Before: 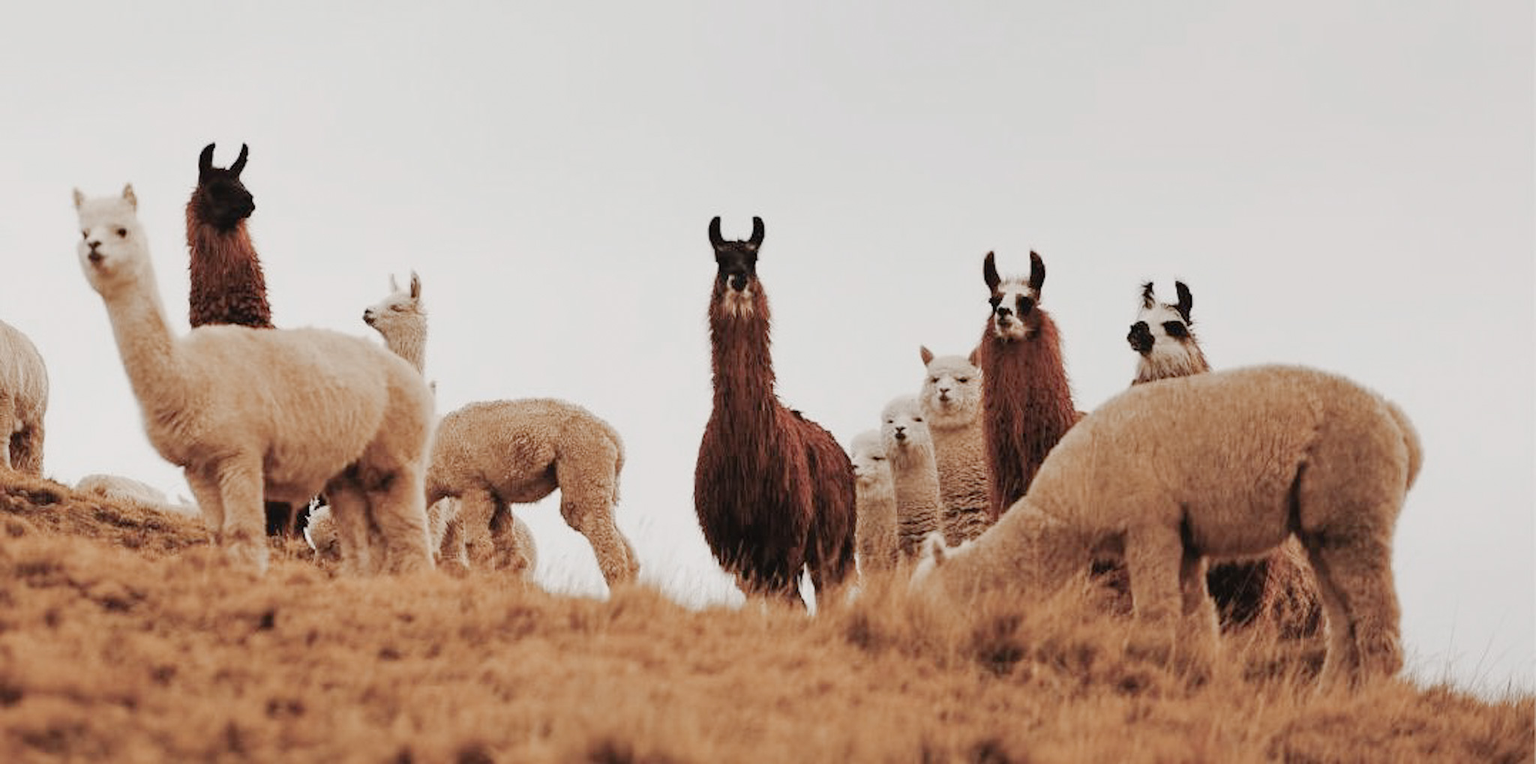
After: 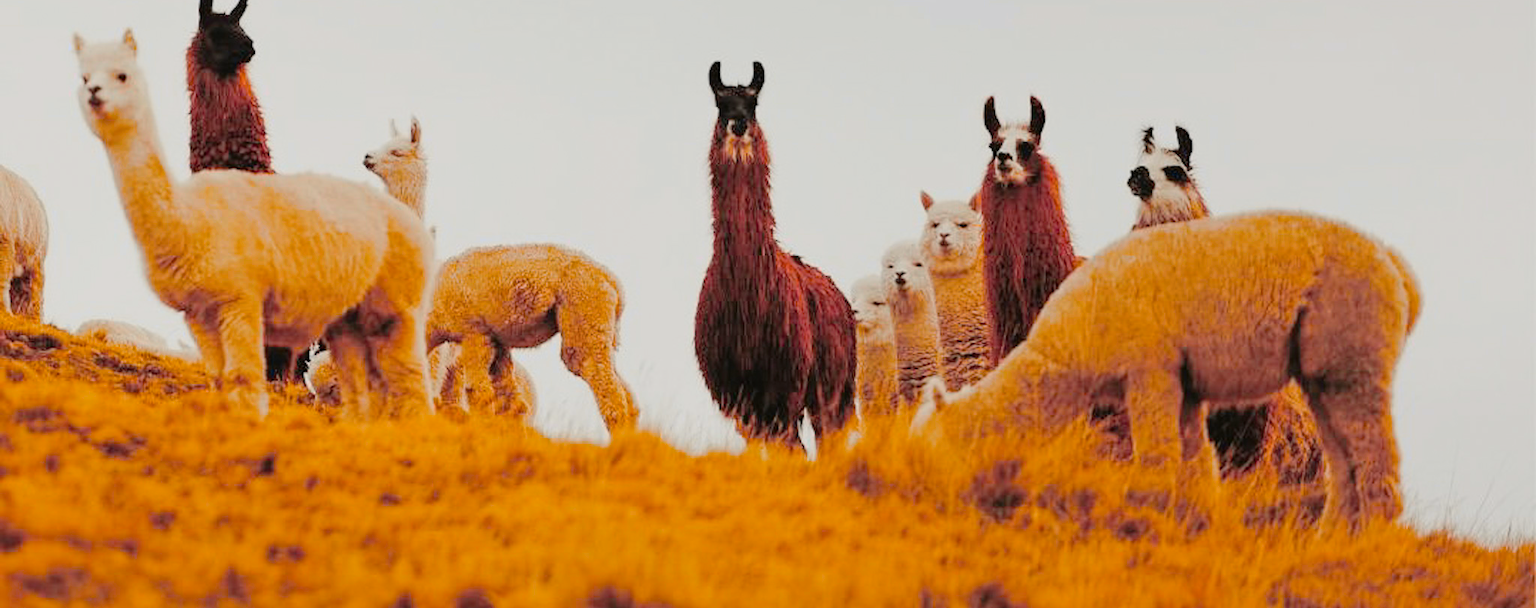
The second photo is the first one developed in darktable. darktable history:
crop and rotate: top 20.322%
tone curve: curves: ch0 [(0, 0) (0.07, 0.052) (0.23, 0.254) (0.486, 0.53) (0.822, 0.825) (0.994, 0.955)]; ch1 [(0, 0) (0.226, 0.261) (0.379, 0.442) (0.469, 0.472) (0.495, 0.495) (0.514, 0.504) (0.561, 0.568) (0.59, 0.612) (1, 1)]; ch2 [(0, 0) (0.269, 0.299) (0.459, 0.441) (0.498, 0.499) (0.523, 0.52) (0.586, 0.569) (0.635, 0.617) (0.659, 0.681) (0.718, 0.764) (1, 1)], color space Lab, independent channels, preserve colors none
color balance rgb: linear chroma grading › shadows -39.487%, linear chroma grading › highlights 40.423%, linear chroma grading › global chroma 45.636%, linear chroma grading › mid-tones -29.682%, perceptual saturation grading › global saturation 29.402%, global vibrance -17.321%, contrast -5.377%
